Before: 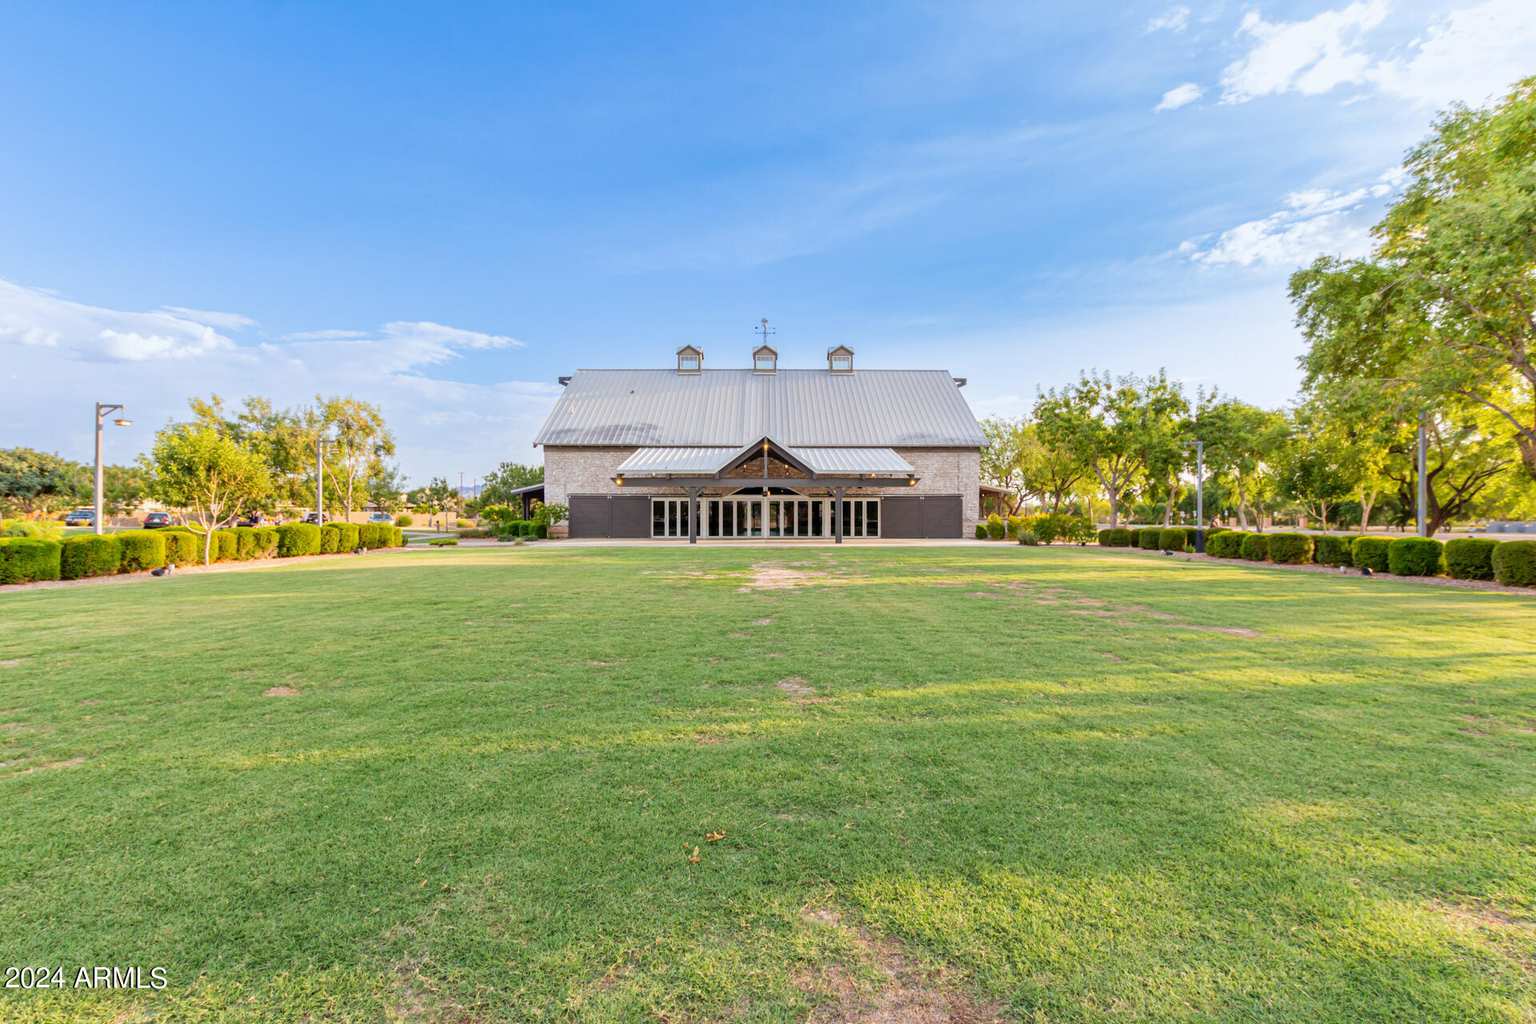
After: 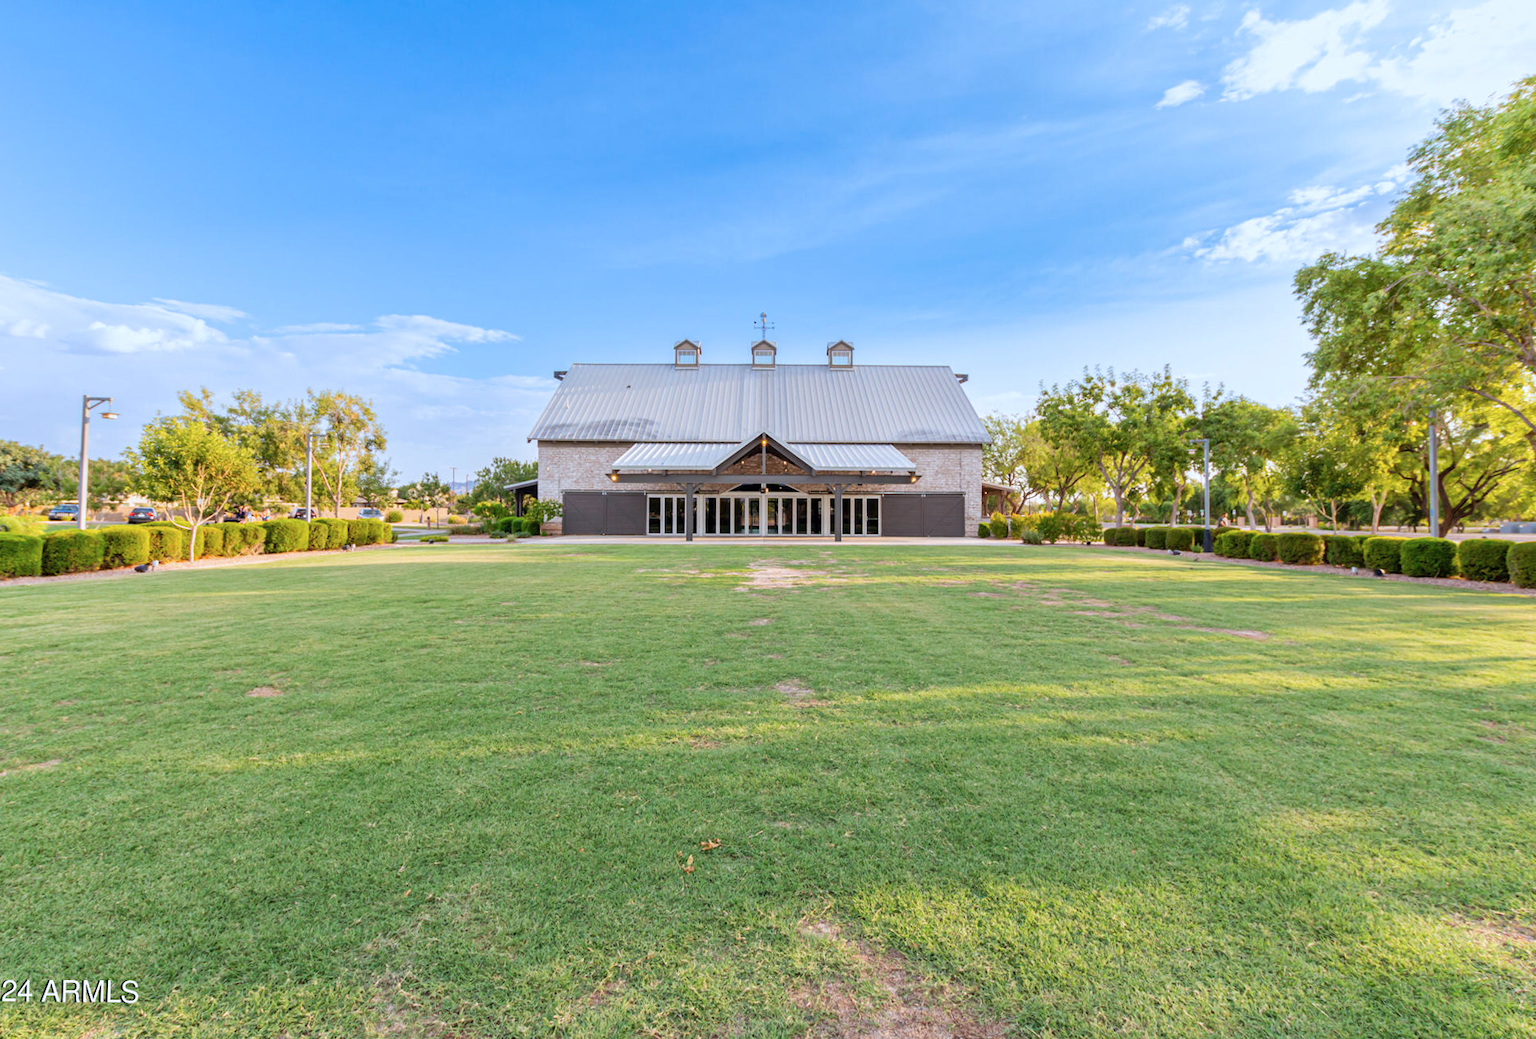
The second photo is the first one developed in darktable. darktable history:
color correction: highlights a* -0.772, highlights b* -8.92
rotate and perspective: rotation 0.226°, lens shift (vertical) -0.042, crop left 0.023, crop right 0.982, crop top 0.006, crop bottom 0.994
